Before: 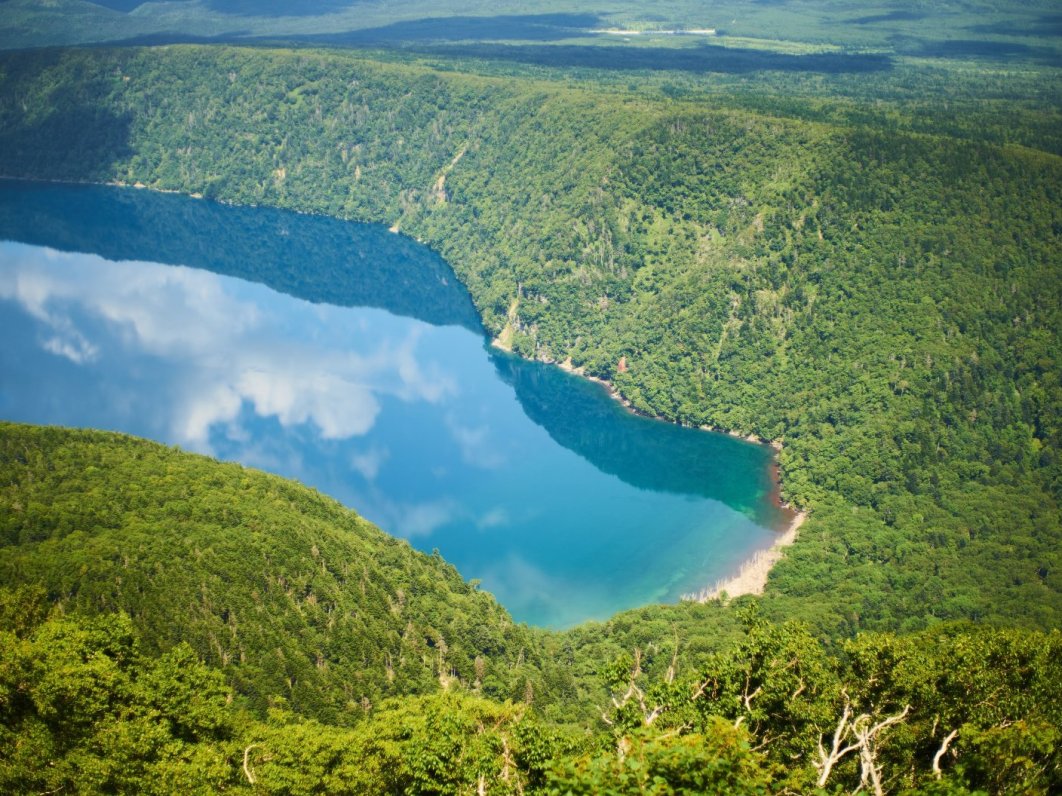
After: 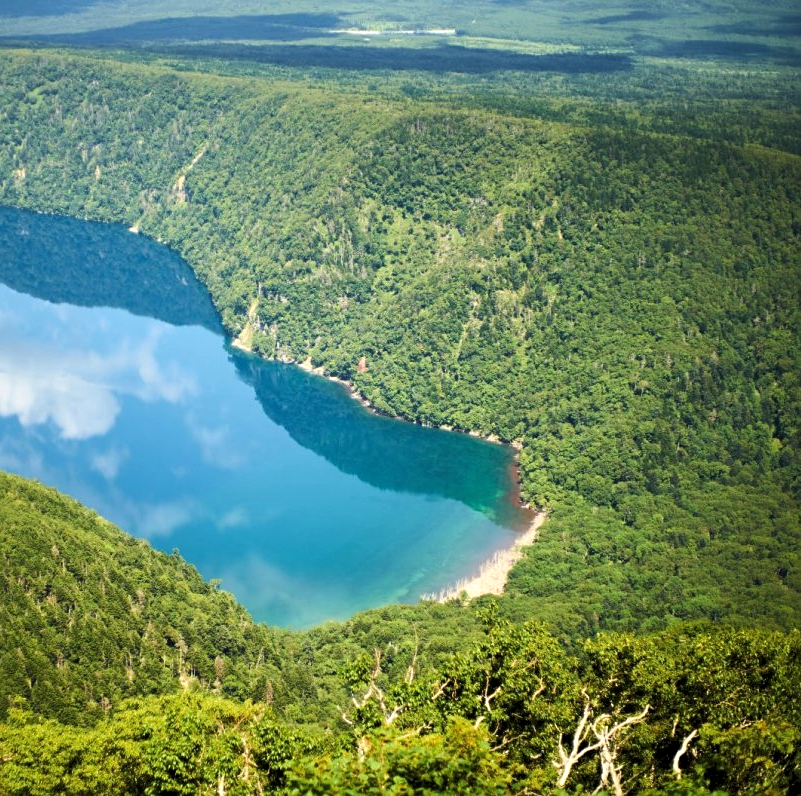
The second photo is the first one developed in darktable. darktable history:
sharpen: amount 0.208
crop and rotate: left 24.498%
levels: levels [0.062, 0.494, 0.925]
